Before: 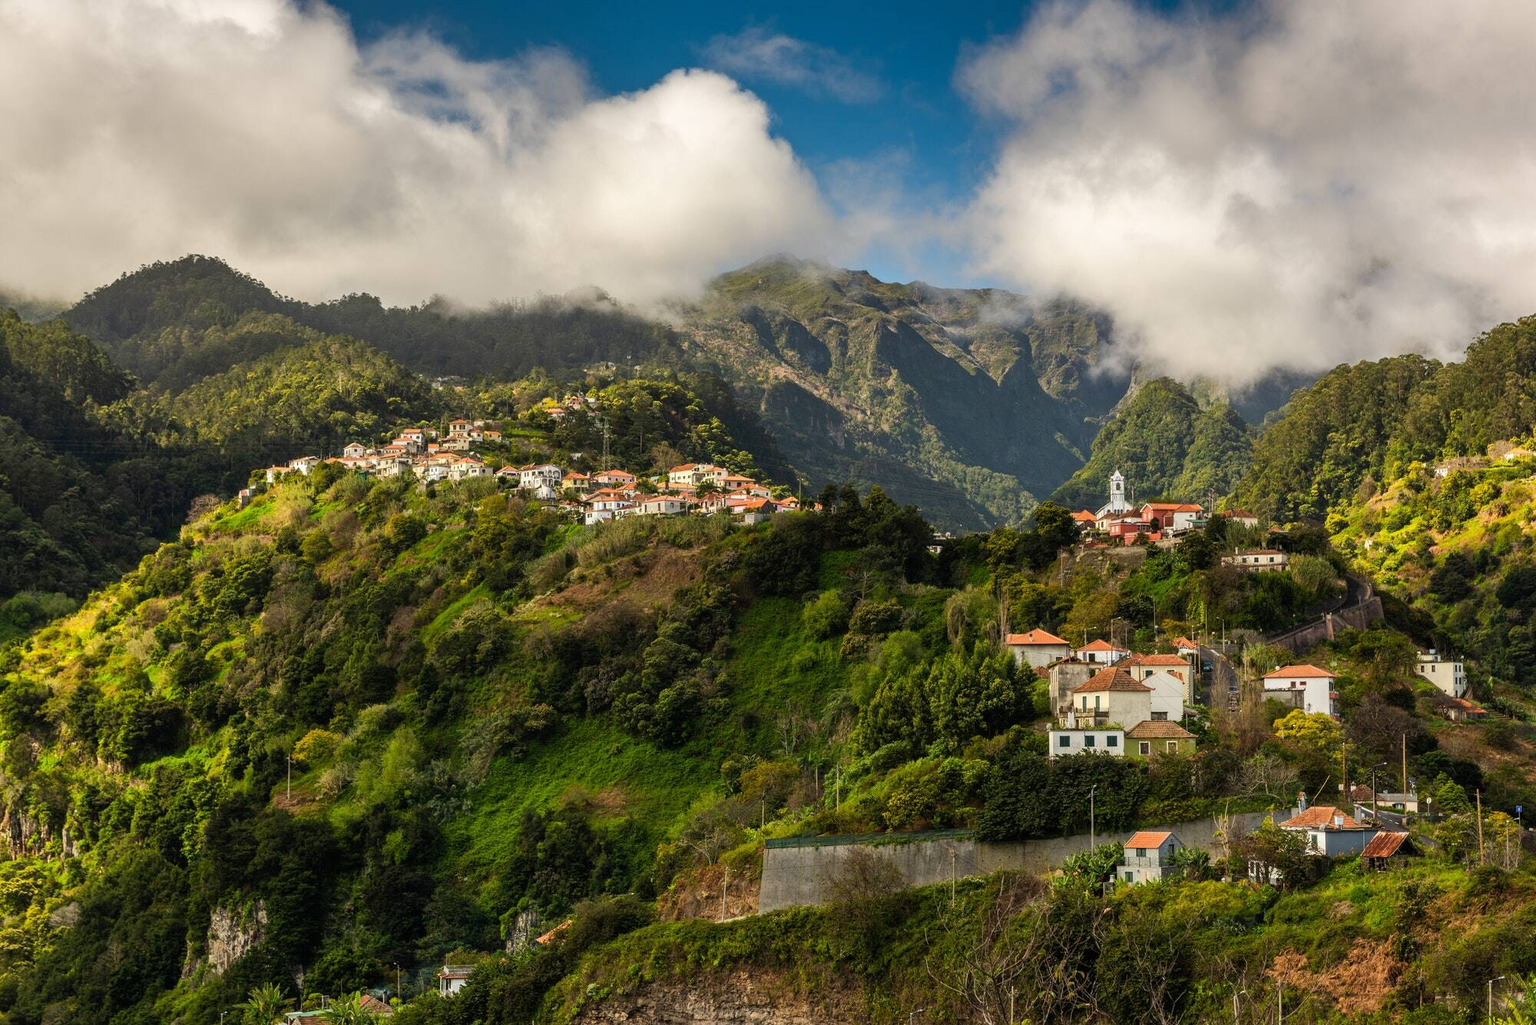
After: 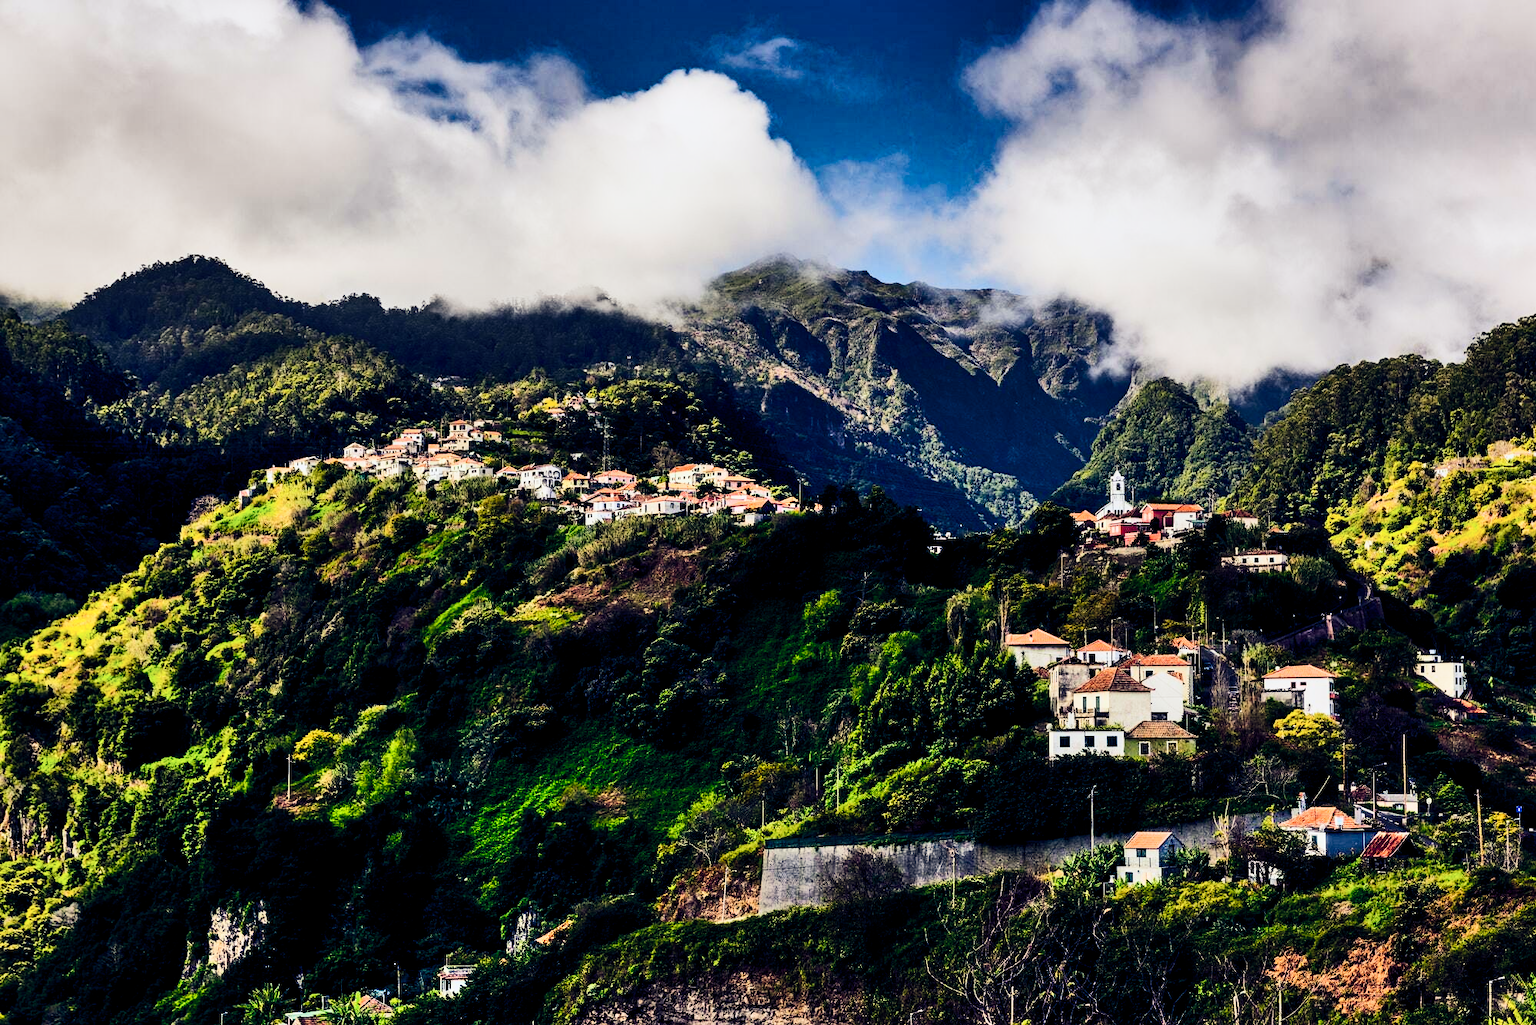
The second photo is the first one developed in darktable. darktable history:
color balance rgb: shadows lift › luminance -41.13%, shadows lift › chroma 14.13%, shadows lift › hue 260°, power › luminance -3.76%, power › chroma 0.56%, power › hue 40.37°, highlights gain › luminance 16.81%, highlights gain › chroma 2.94%, highlights gain › hue 260°, global offset › luminance -0.29%, global offset › chroma 0.31%, global offset › hue 260°, perceptual saturation grading › global saturation 20%, perceptual saturation grading › highlights -13.92%, perceptual saturation grading › shadows 50%
filmic rgb: black relative exposure -5 EV, hardness 2.88, contrast 1.3, highlights saturation mix -30%
shadows and highlights: low approximation 0.01, soften with gaussian
contrast brightness saturation: contrast 0.28
